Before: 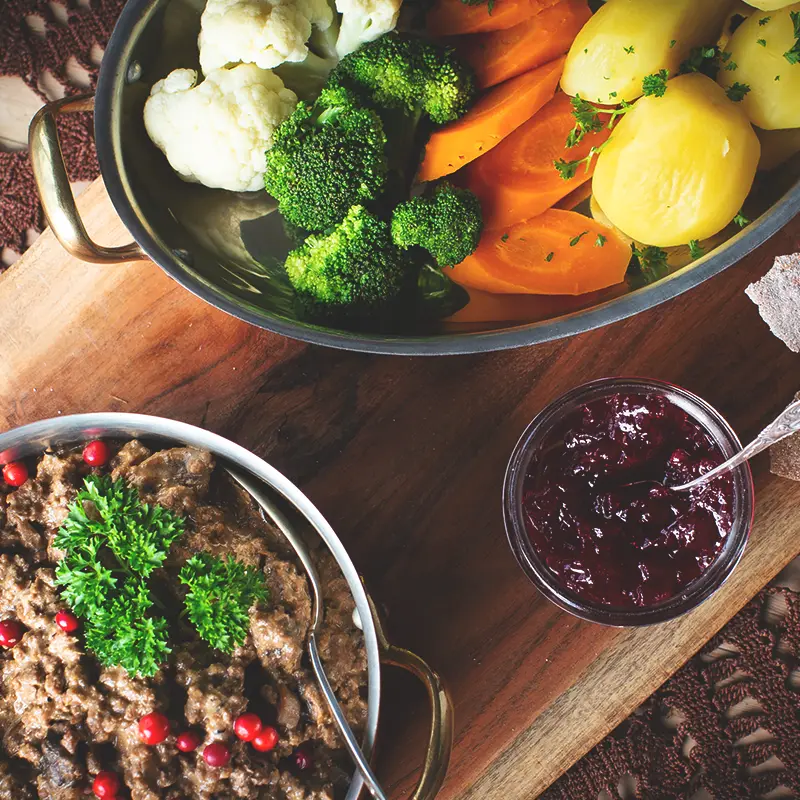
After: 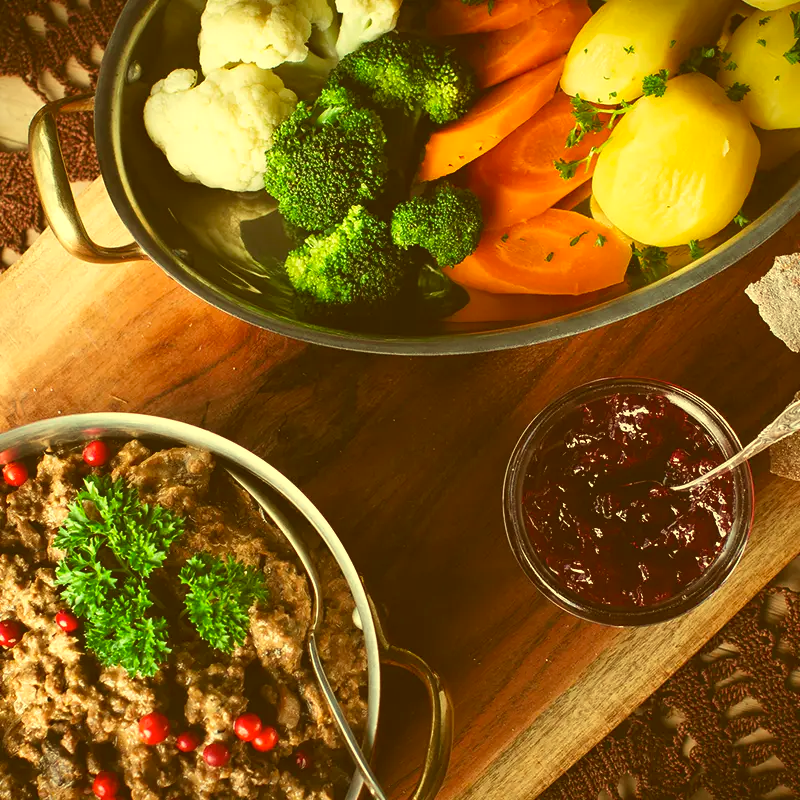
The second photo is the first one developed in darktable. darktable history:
white balance: red 1.08, blue 0.791
color correction: highlights a* -5.3, highlights b* 9.8, shadows a* 9.8, shadows b* 24.26
